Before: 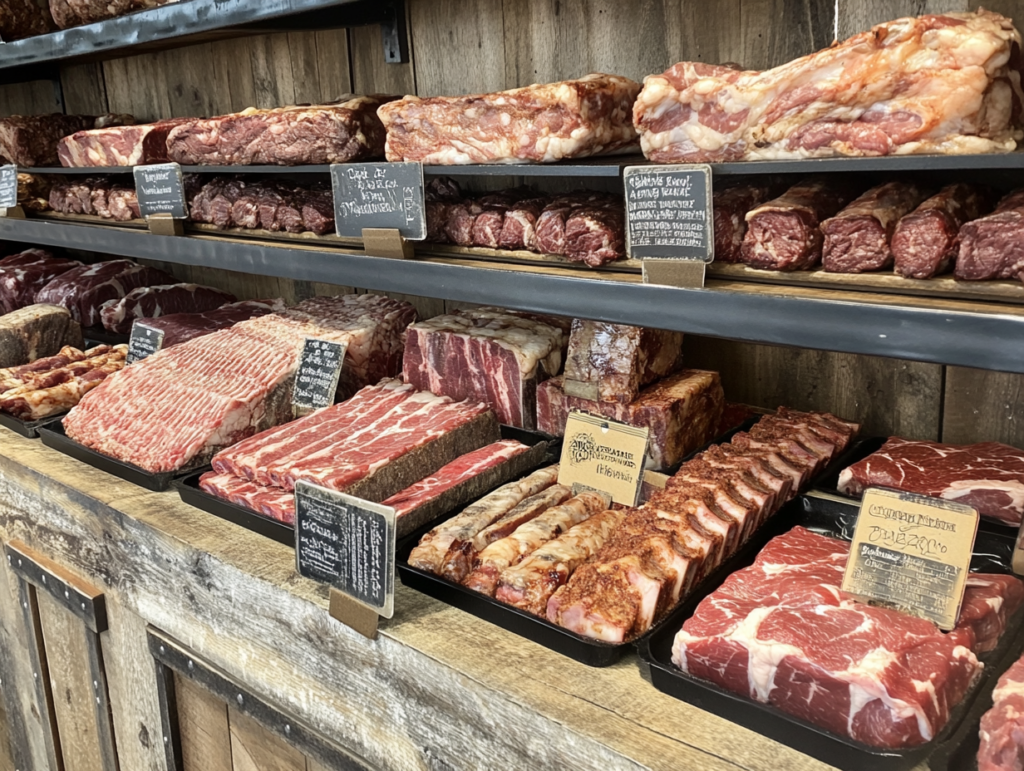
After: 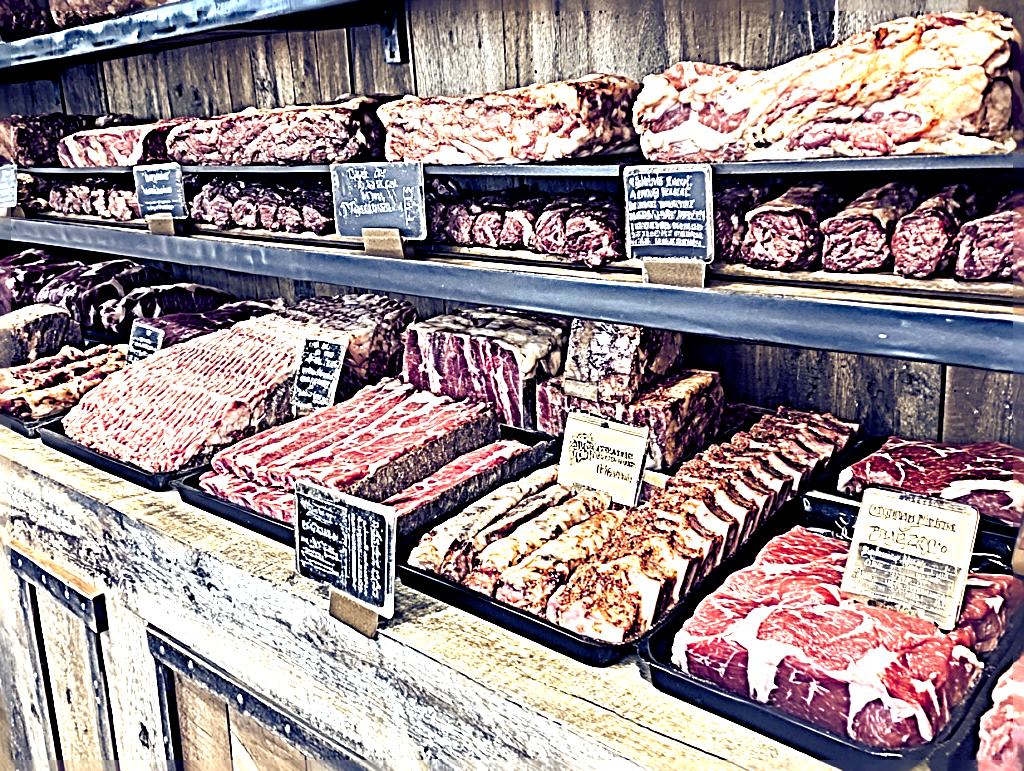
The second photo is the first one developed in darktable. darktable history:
sharpen: radius 4.001, amount 2
exposure: black level correction 0, exposure 1 EV, compensate exposure bias true, compensate highlight preservation false
color balance rgb: shadows lift › luminance -41.13%, shadows lift › chroma 14.13%, shadows lift › hue 260°, power › luminance -3.76%, power › chroma 0.56%, power › hue 40.37°, highlights gain › luminance 16.81%, highlights gain › chroma 2.94%, highlights gain › hue 260°, global offset › luminance -0.29%, global offset › chroma 0.31%, global offset › hue 260°, perceptual saturation grading › global saturation 20%, perceptual saturation grading › highlights -13.92%, perceptual saturation grading › shadows 50%
